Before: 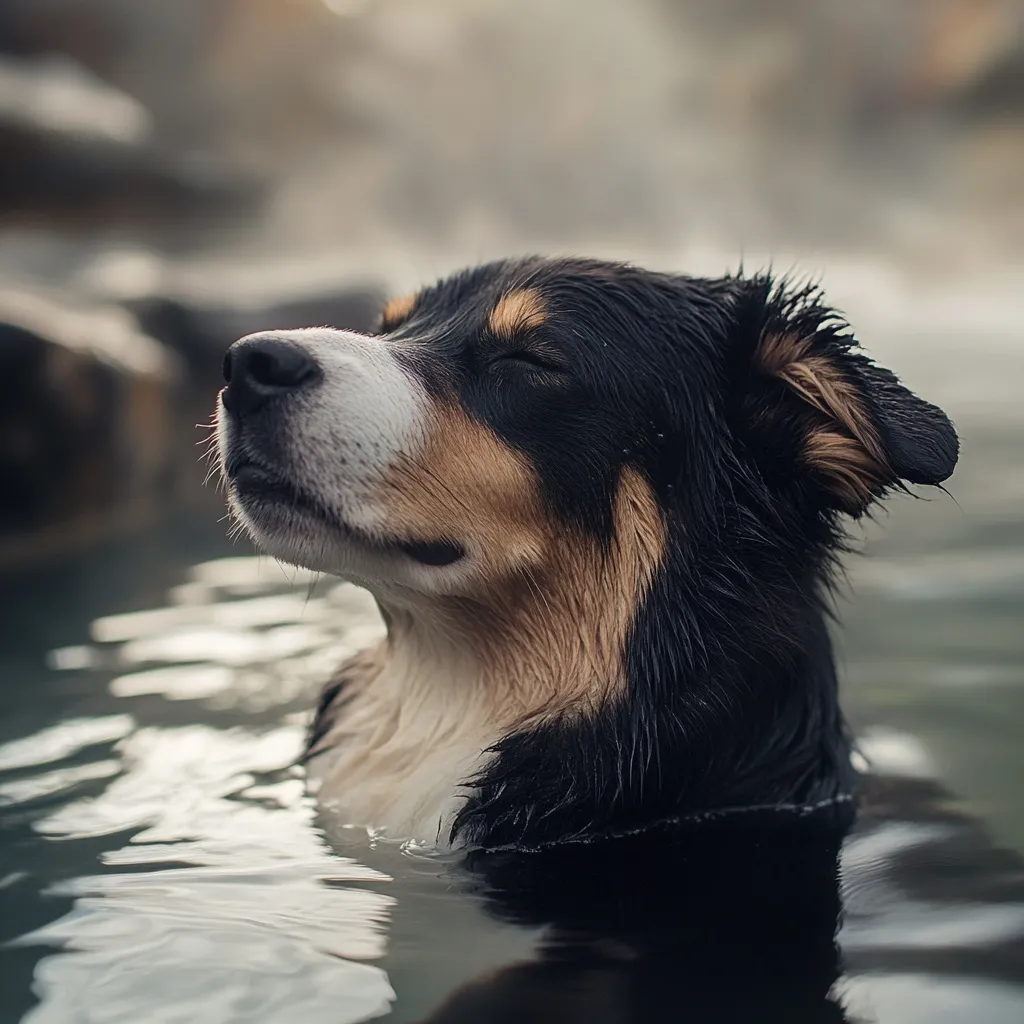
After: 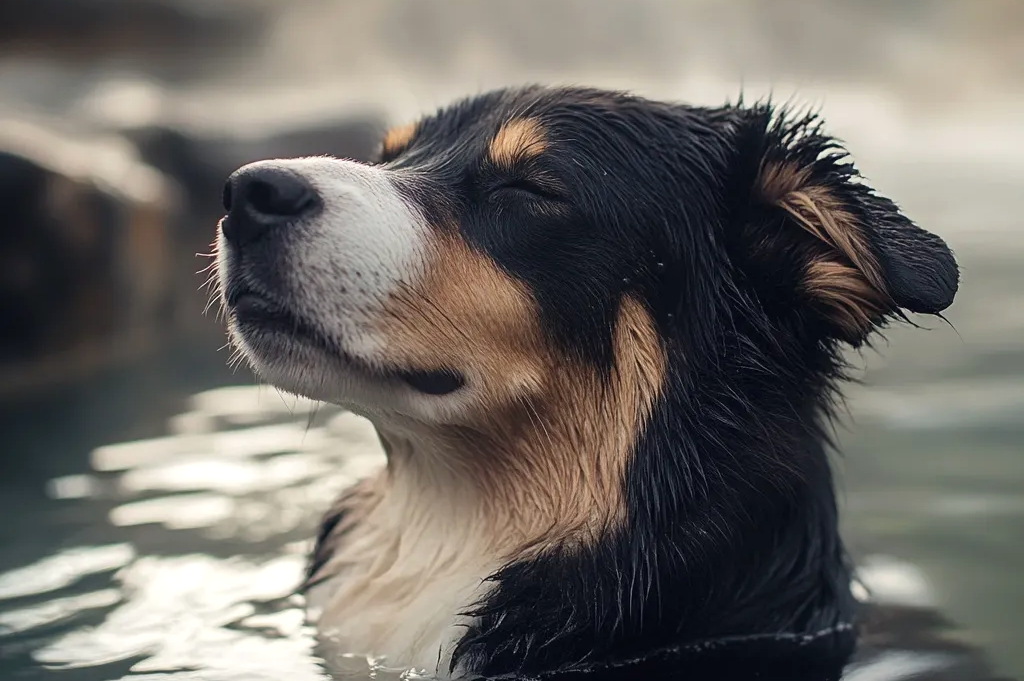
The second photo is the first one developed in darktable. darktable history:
exposure: exposure 0.2 EV, compensate highlight preservation false
crop: top 16.727%, bottom 16.727%
